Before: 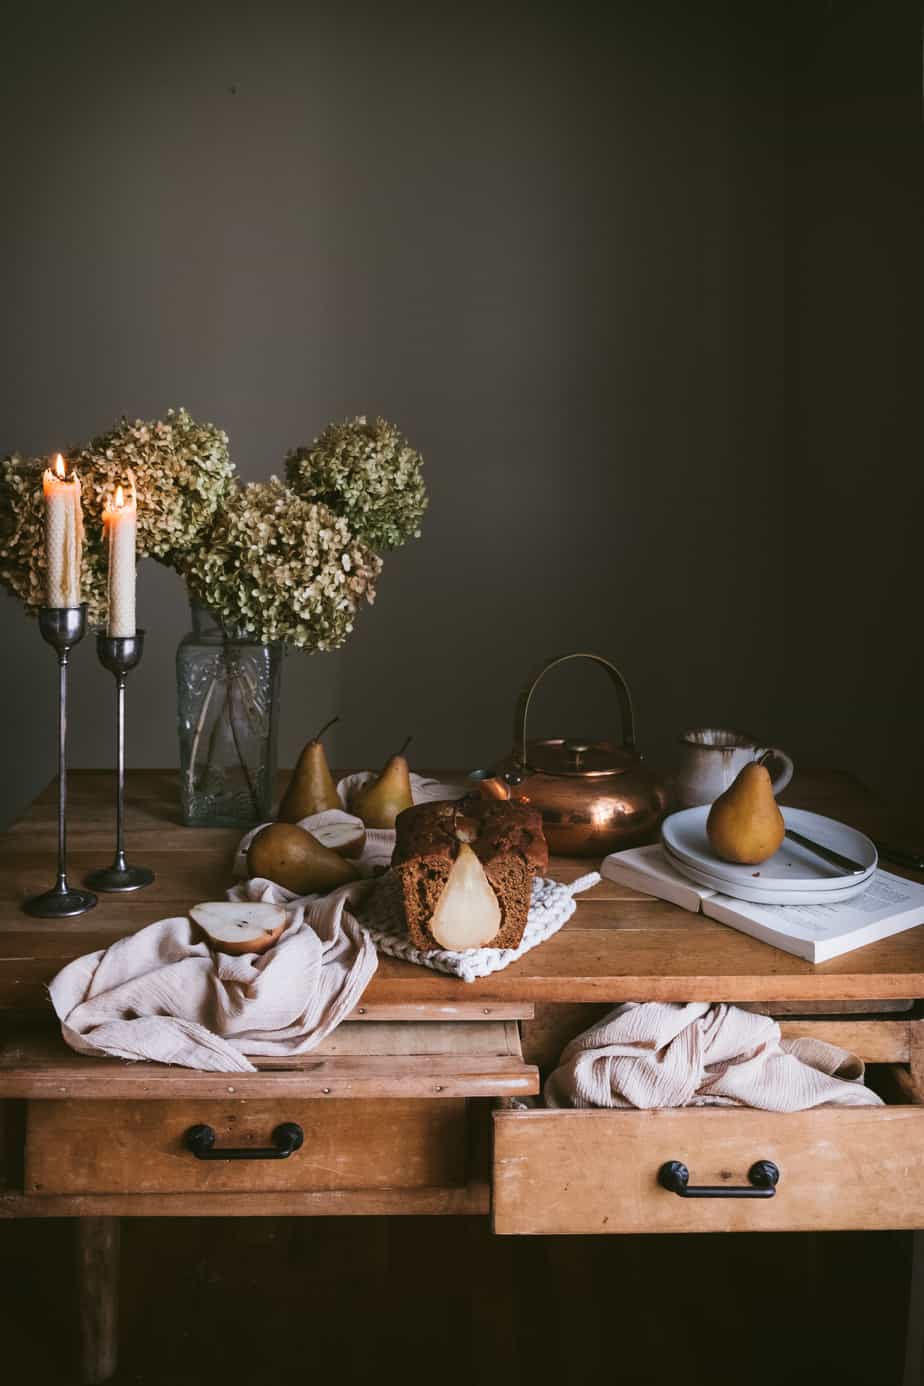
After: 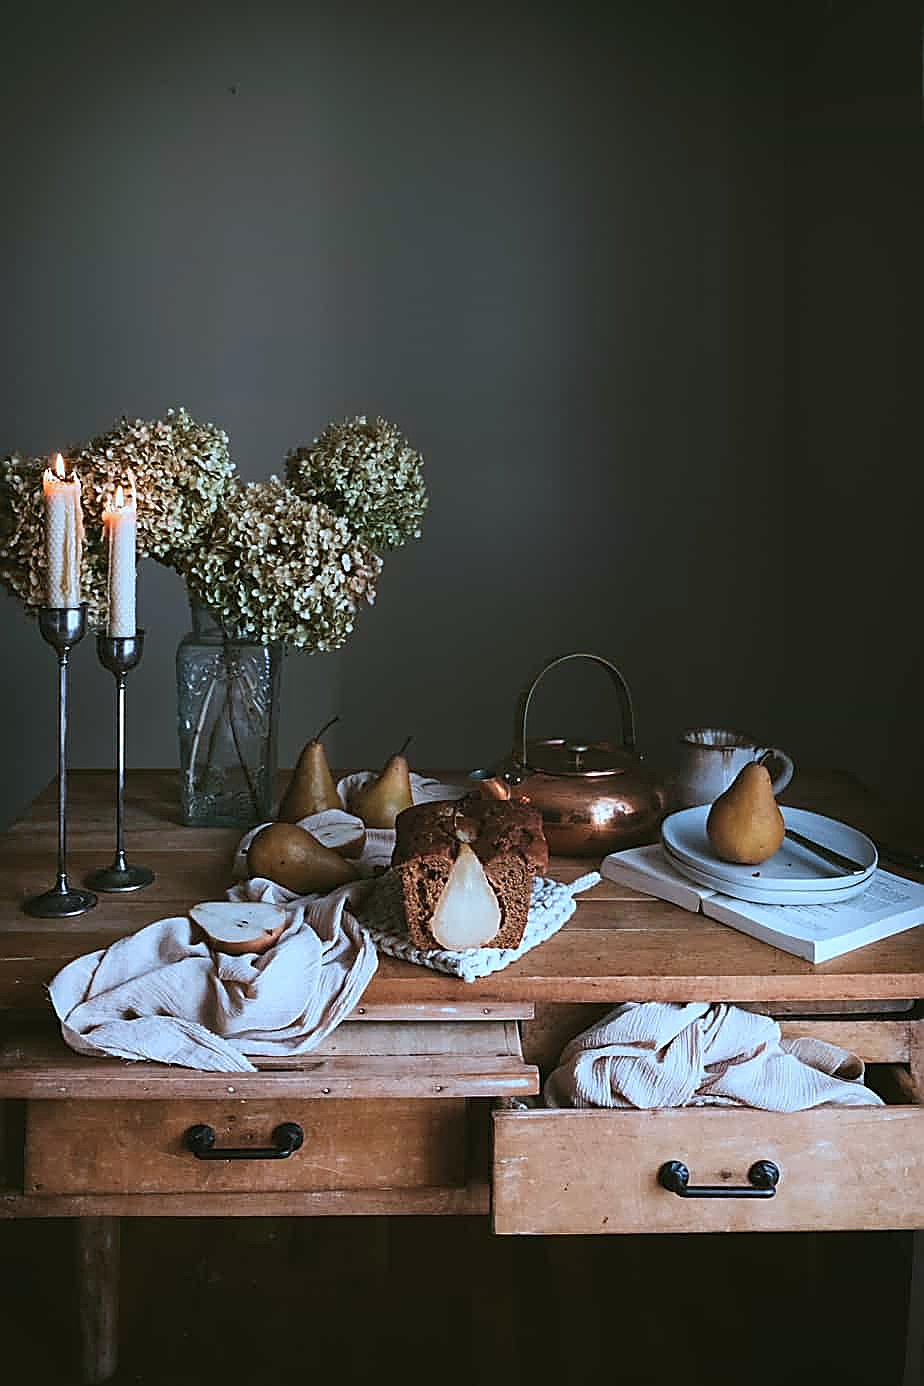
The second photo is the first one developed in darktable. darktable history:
sharpen: radius 1.685, amount 1.294
color correction: highlights a* -9.73, highlights b* -21.22
